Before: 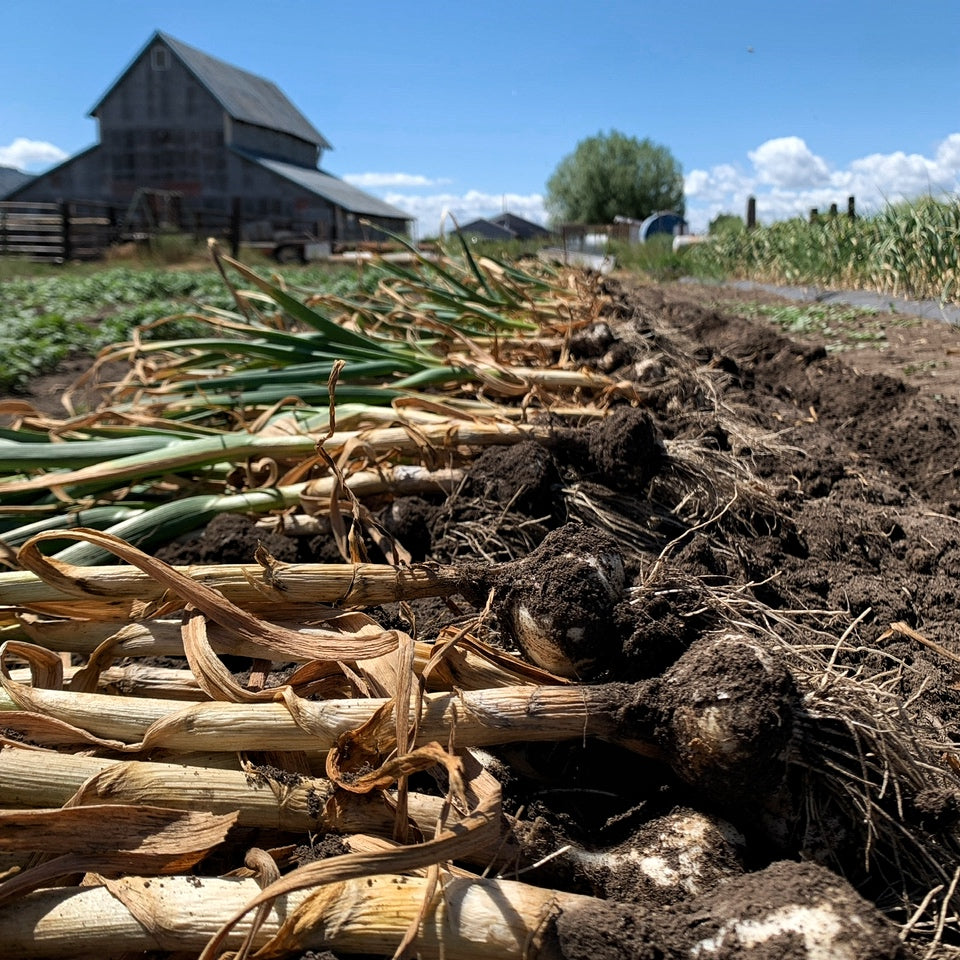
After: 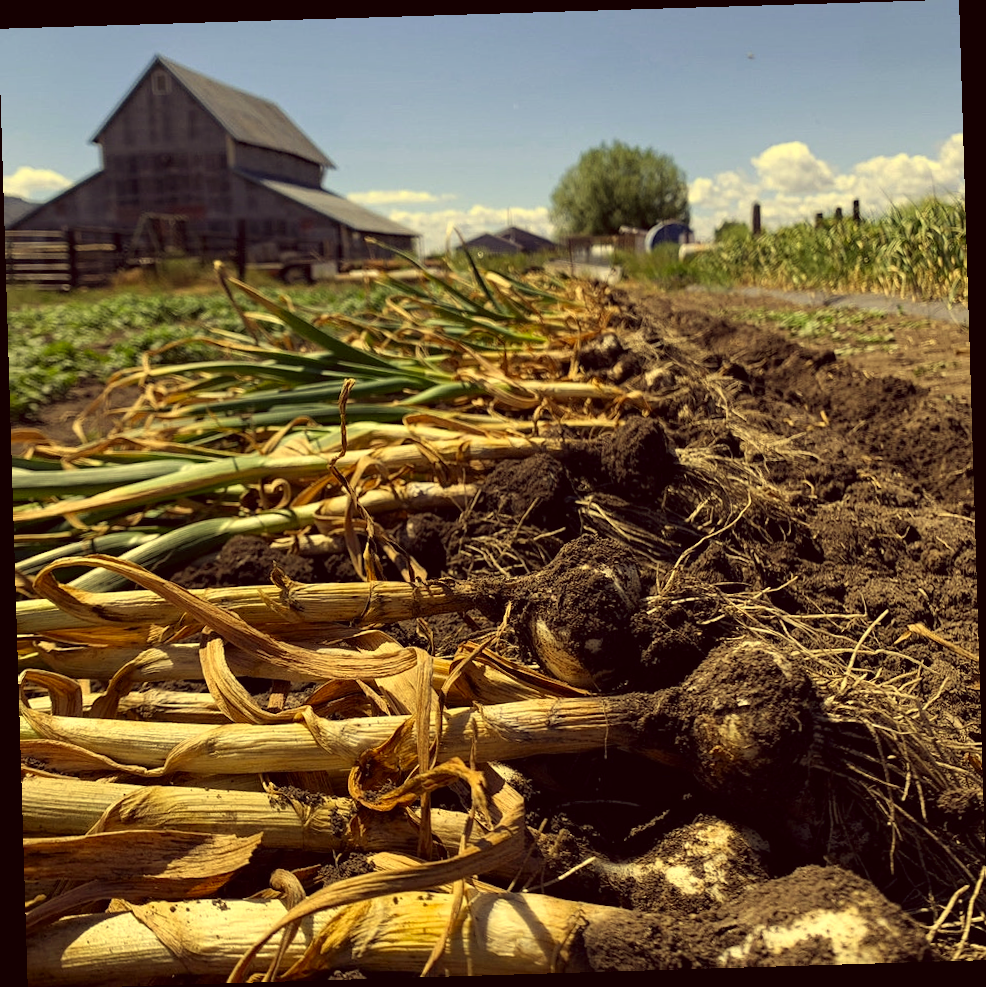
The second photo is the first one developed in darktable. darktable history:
crop and rotate: left 0.126%
color correction: highlights a* -0.482, highlights b* 40, shadows a* 9.8, shadows b* -0.161
rotate and perspective: rotation -1.75°, automatic cropping off
